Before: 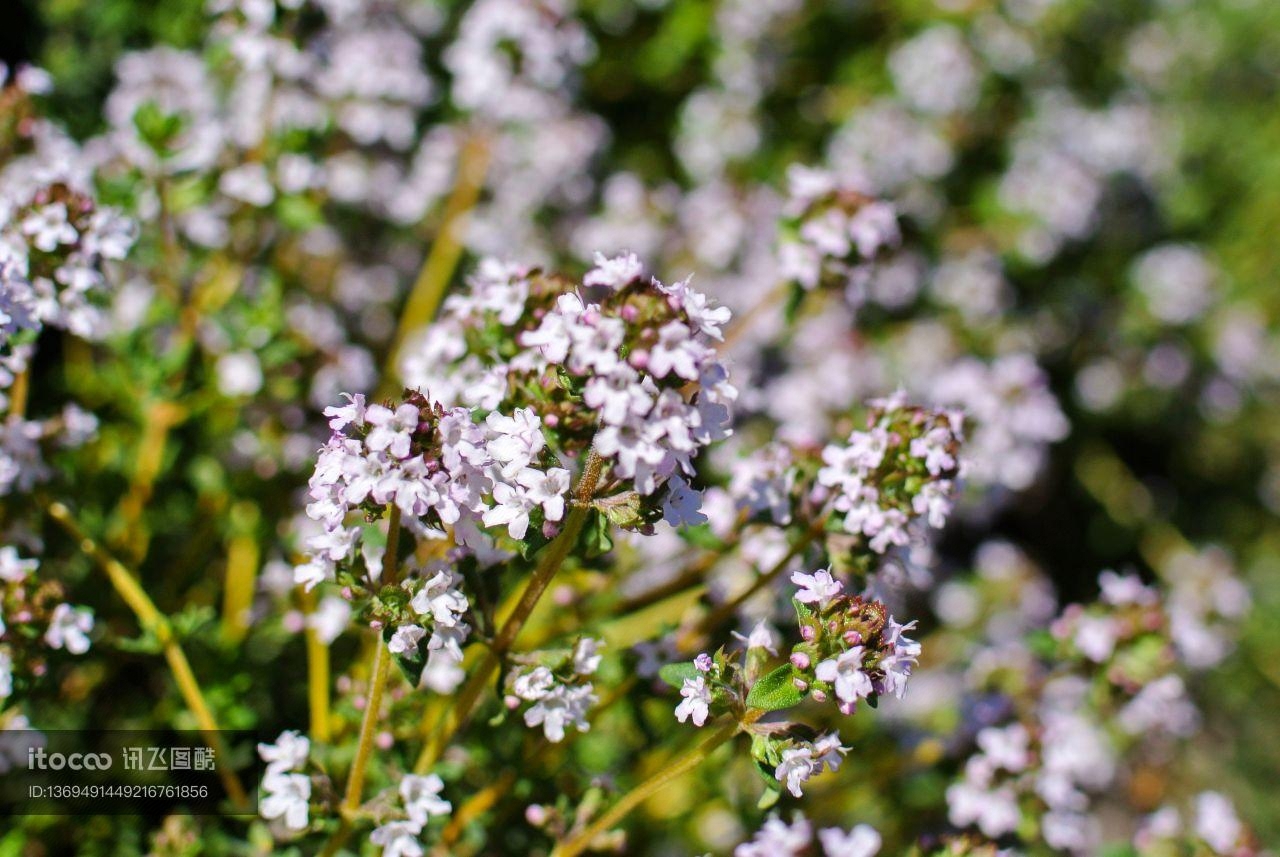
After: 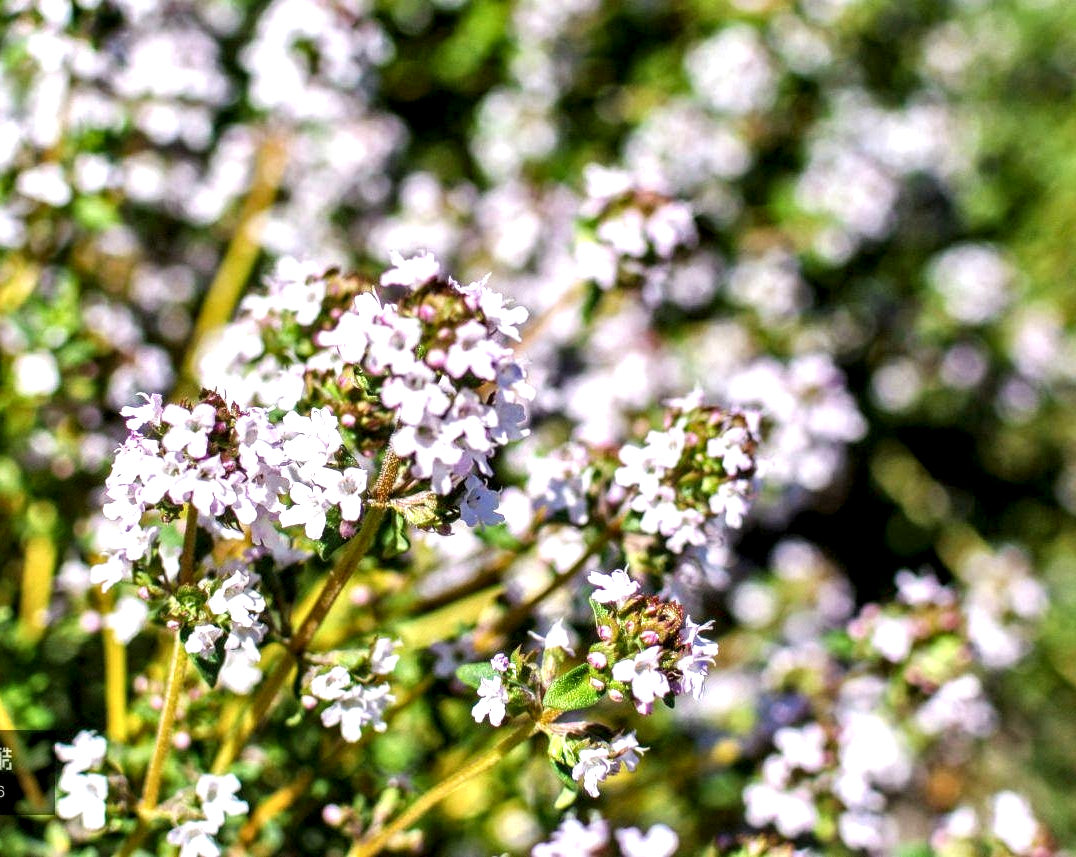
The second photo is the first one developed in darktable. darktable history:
exposure: exposure 0.659 EV, compensate highlight preservation false
crop: left 15.937%
local contrast: highlights 60%, shadows 62%, detail 160%
